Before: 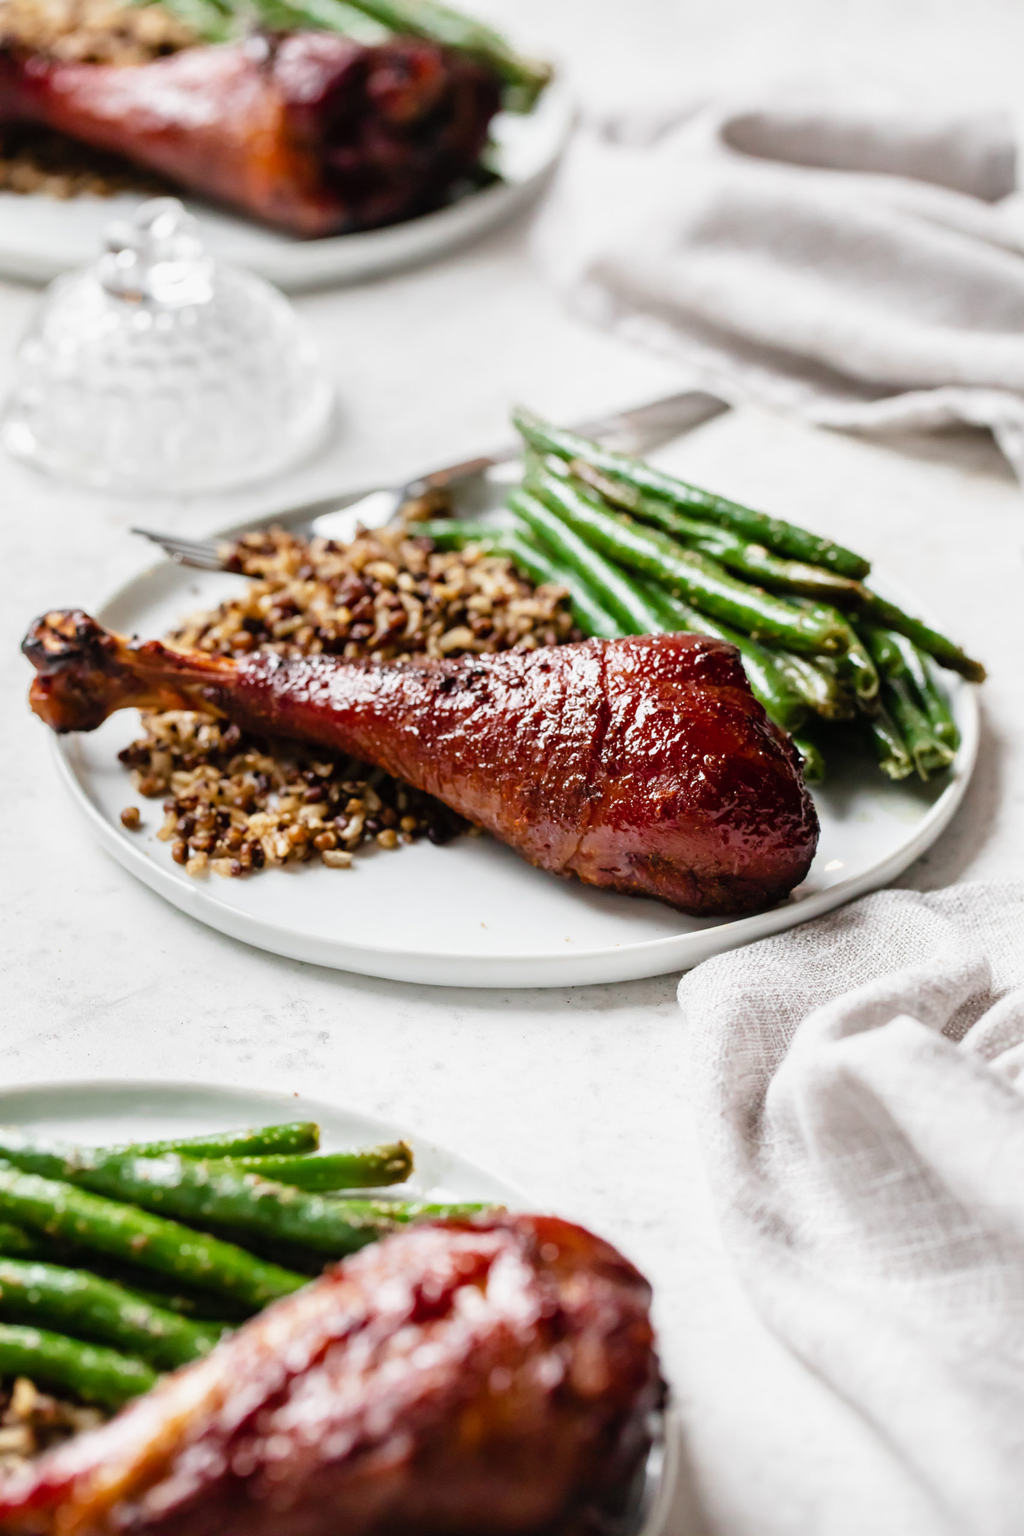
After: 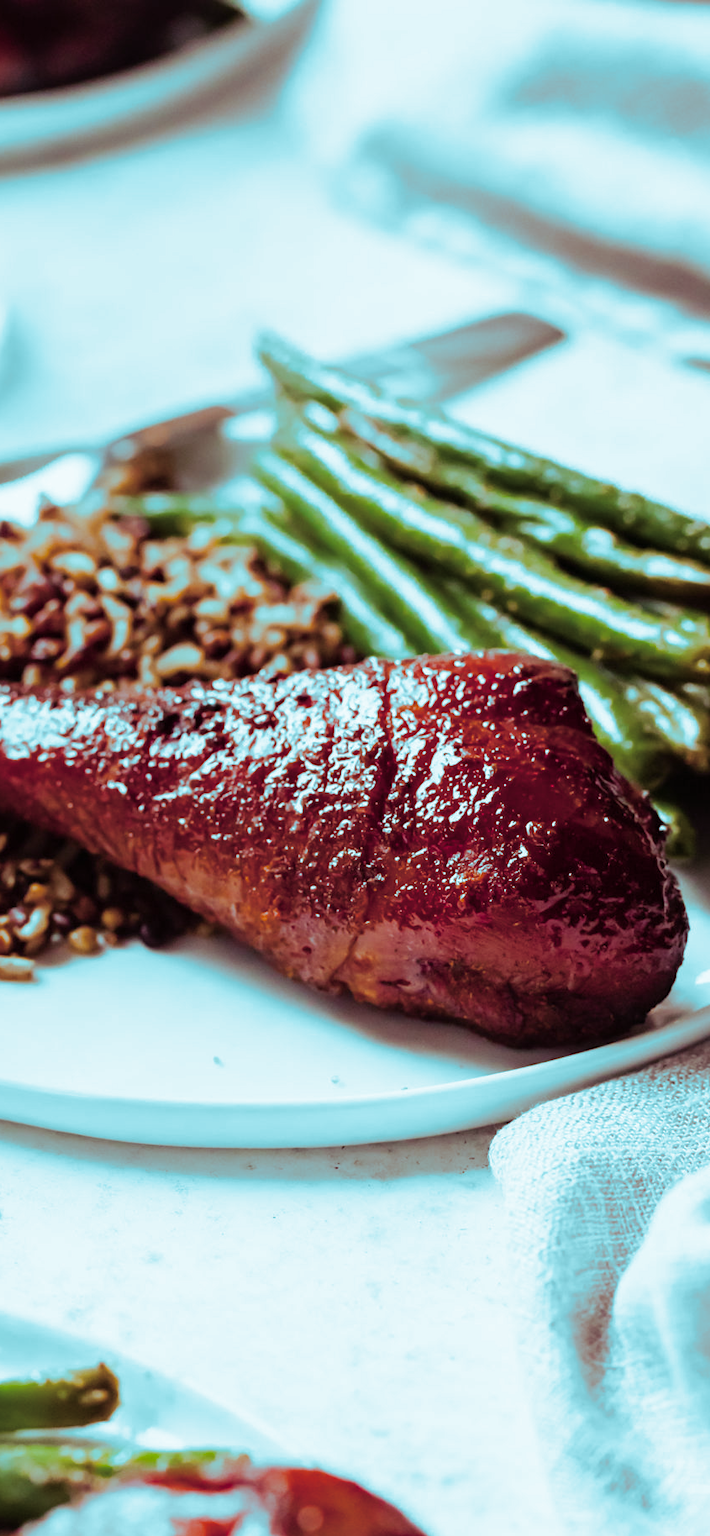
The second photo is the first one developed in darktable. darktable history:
crop: left 32.075%, top 10.976%, right 18.355%, bottom 17.596%
split-toning: shadows › hue 327.6°, highlights › hue 198°, highlights › saturation 0.55, balance -21.25, compress 0%
color balance rgb: perceptual saturation grading › global saturation 20%, perceptual saturation grading › highlights -25%, perceptual saturation grading › shadows 25%
